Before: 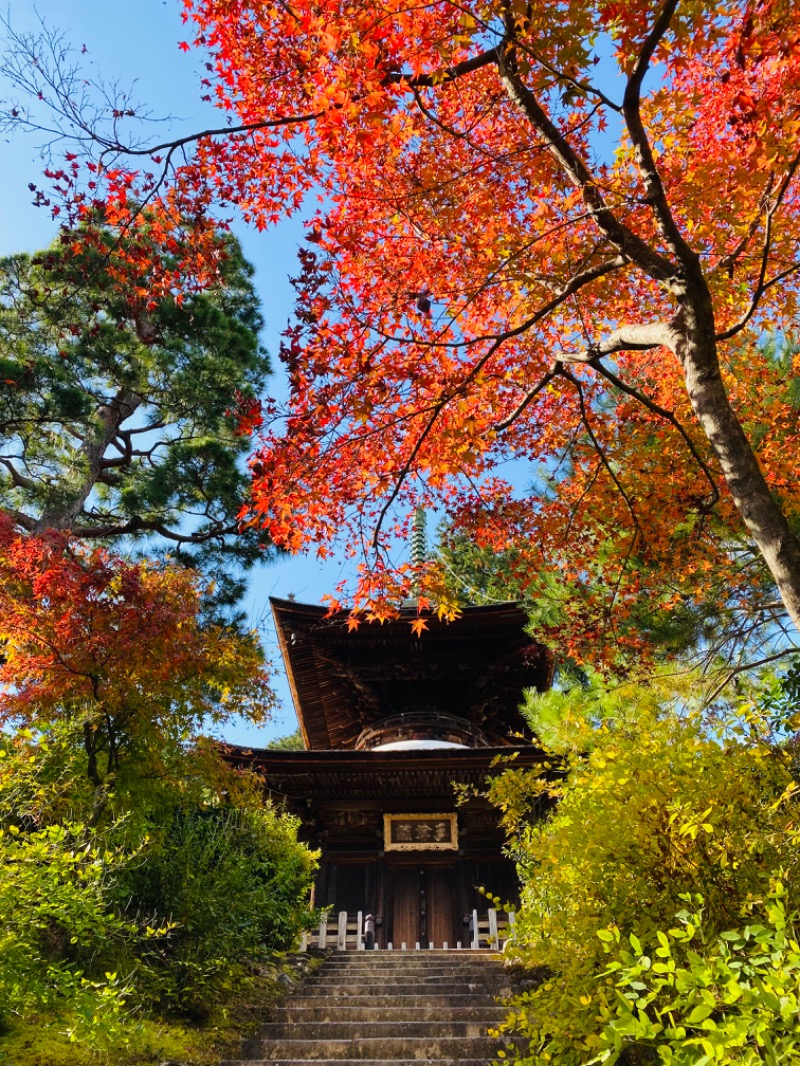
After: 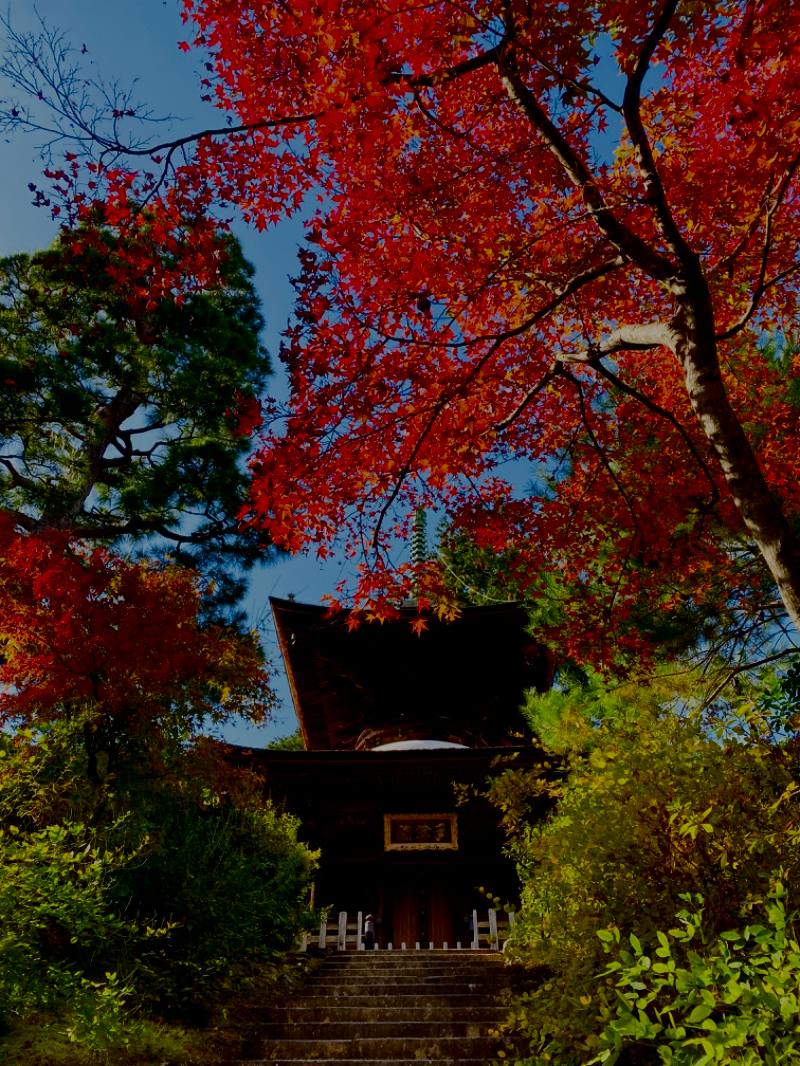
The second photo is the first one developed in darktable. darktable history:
filmic rgb: black relative exposure -7.24 EV, white relative exposure 5.08 EV, hardness 3.2
contrast brightness saturation: contrast 0.088, brightness -0.574, saturation 0.168
